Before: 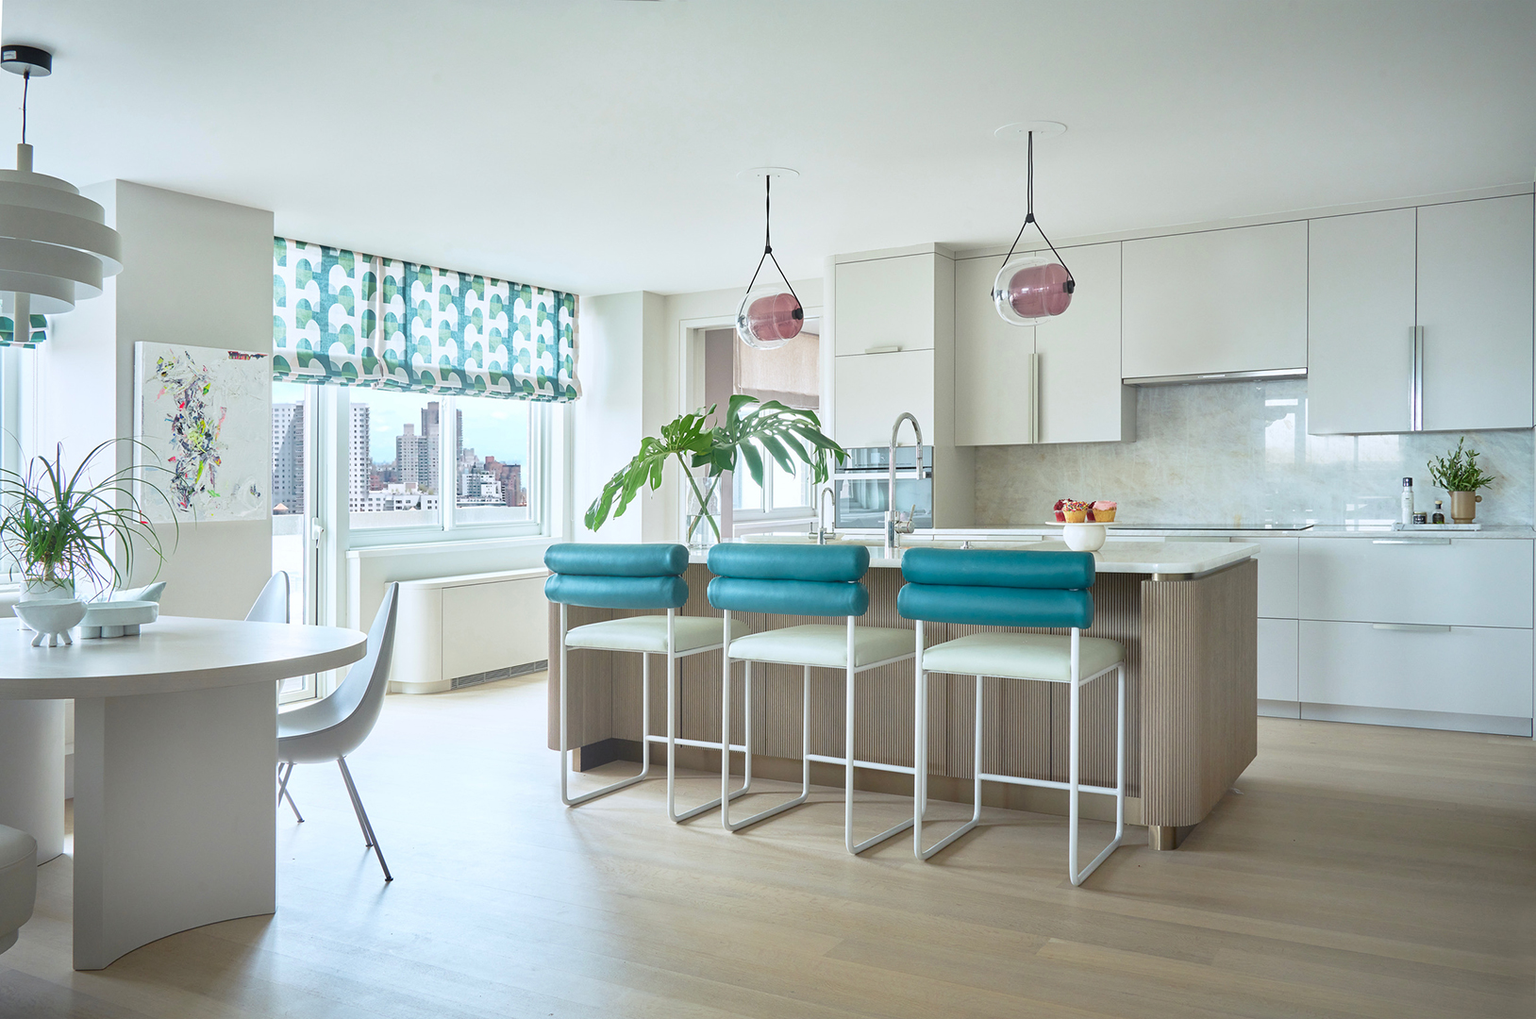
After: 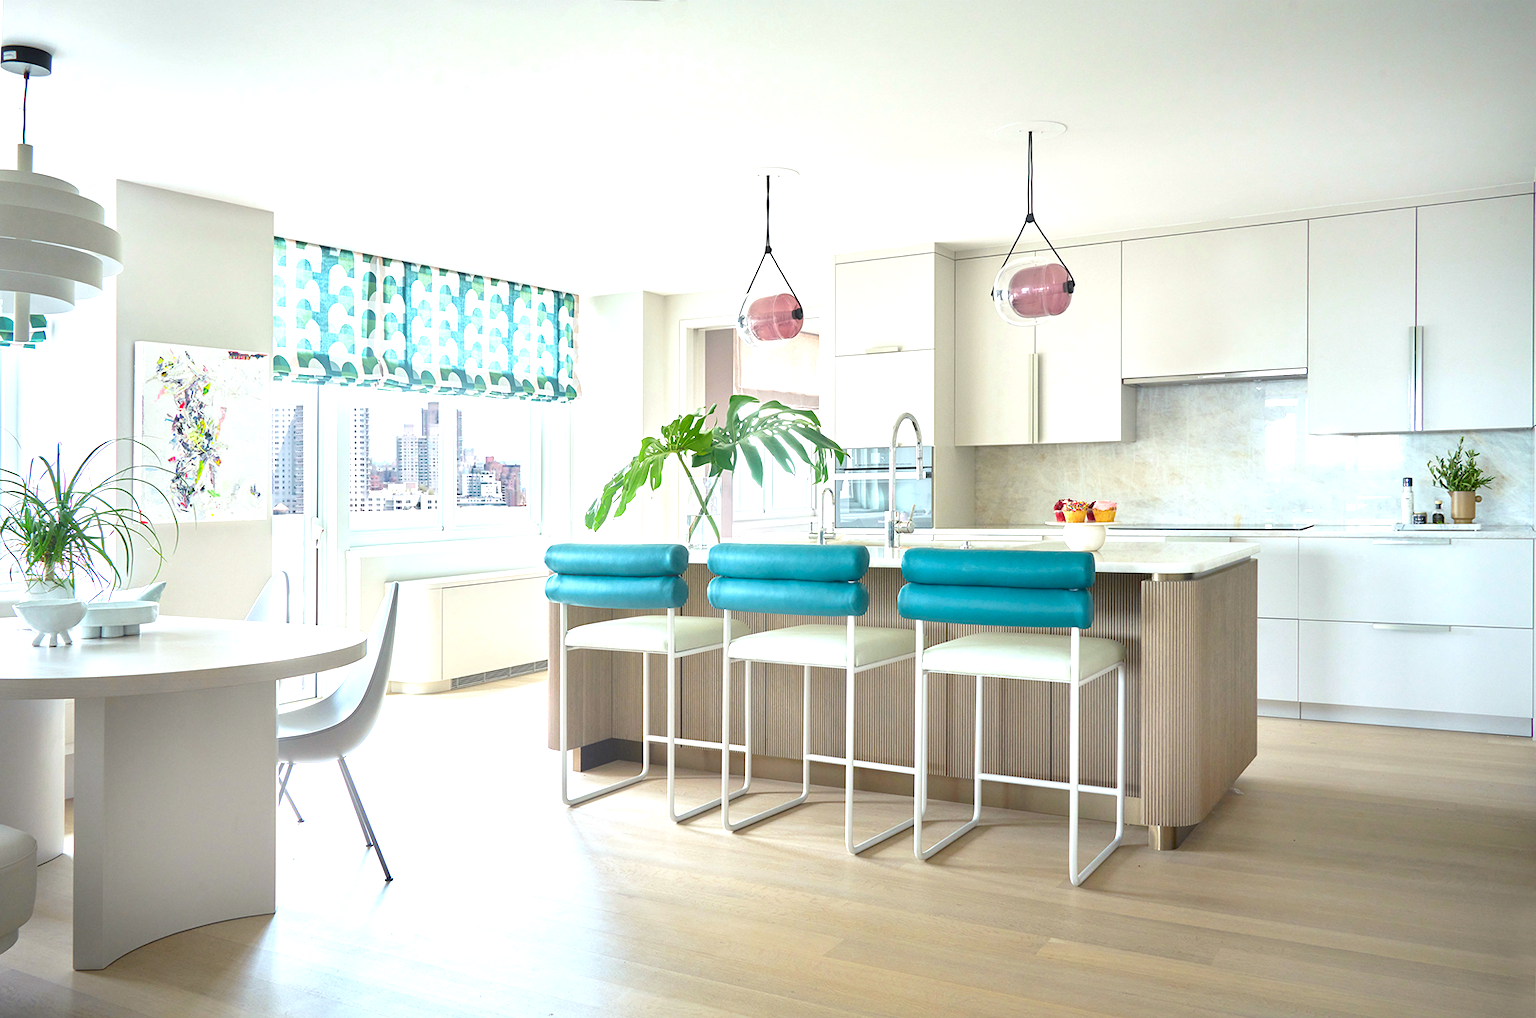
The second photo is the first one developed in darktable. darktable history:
color balance rgb: shadows lift › luminance -20.025%, highlights gain › chroma 1.071%, highlights gain › hue 60.13°, perceptual saturation grading › global saturation 19.378%
exposure: black level correction 0, exposure 0.702 EV, compensate exposure bias true, compensate highlight preservation false
